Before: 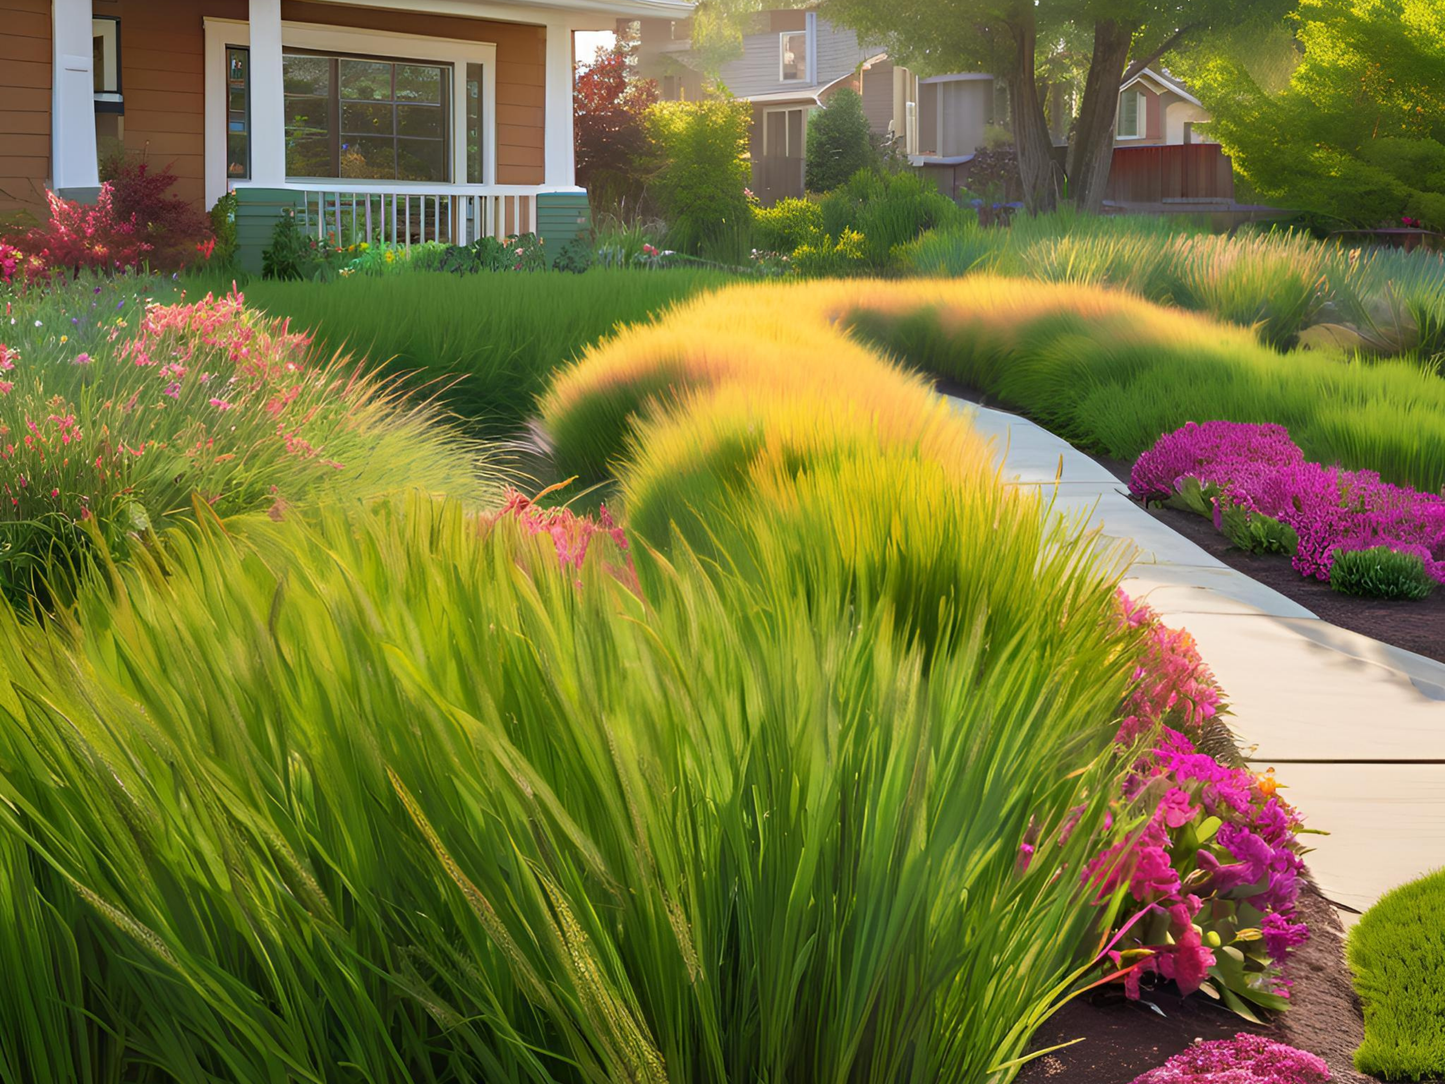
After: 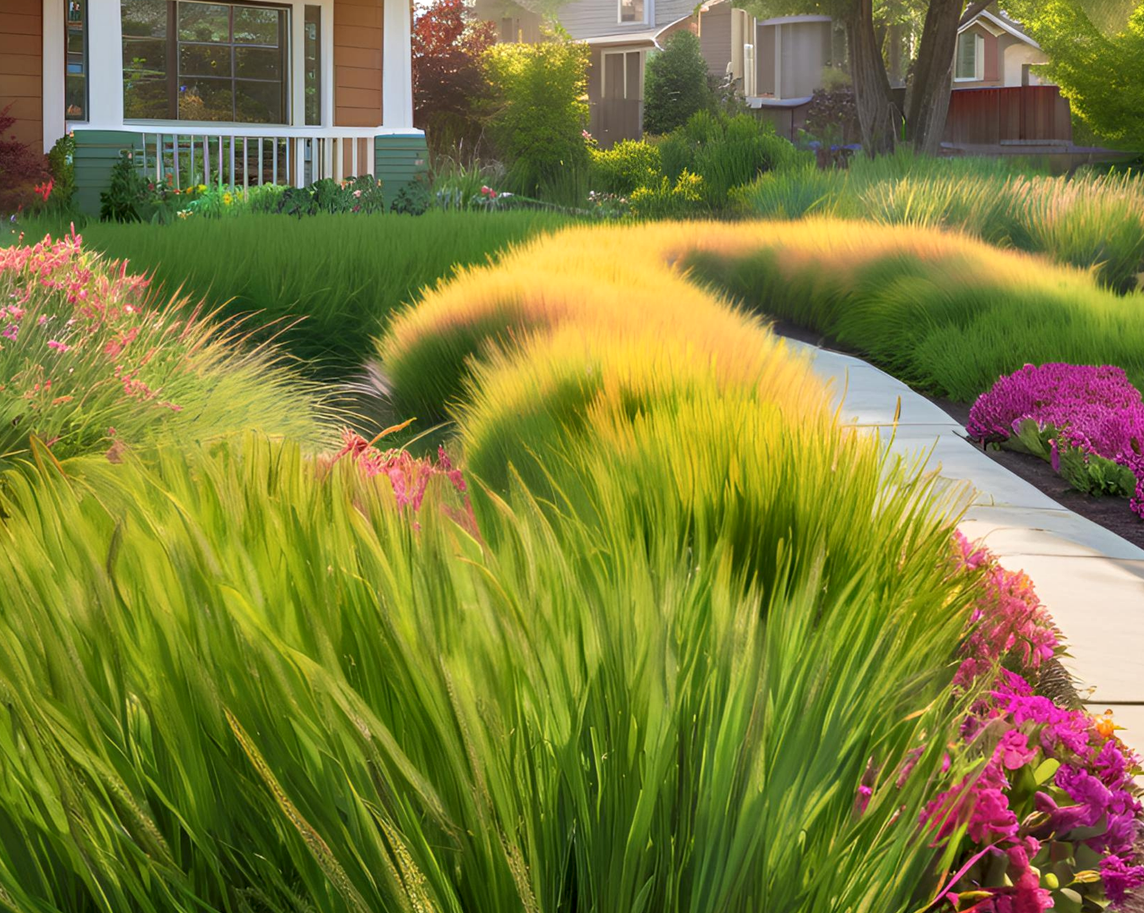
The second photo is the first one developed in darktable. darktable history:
crop: left 11.225%, top 5.381%, right 9.565%, bottom 10.314%
local contrast: on, module defaults
